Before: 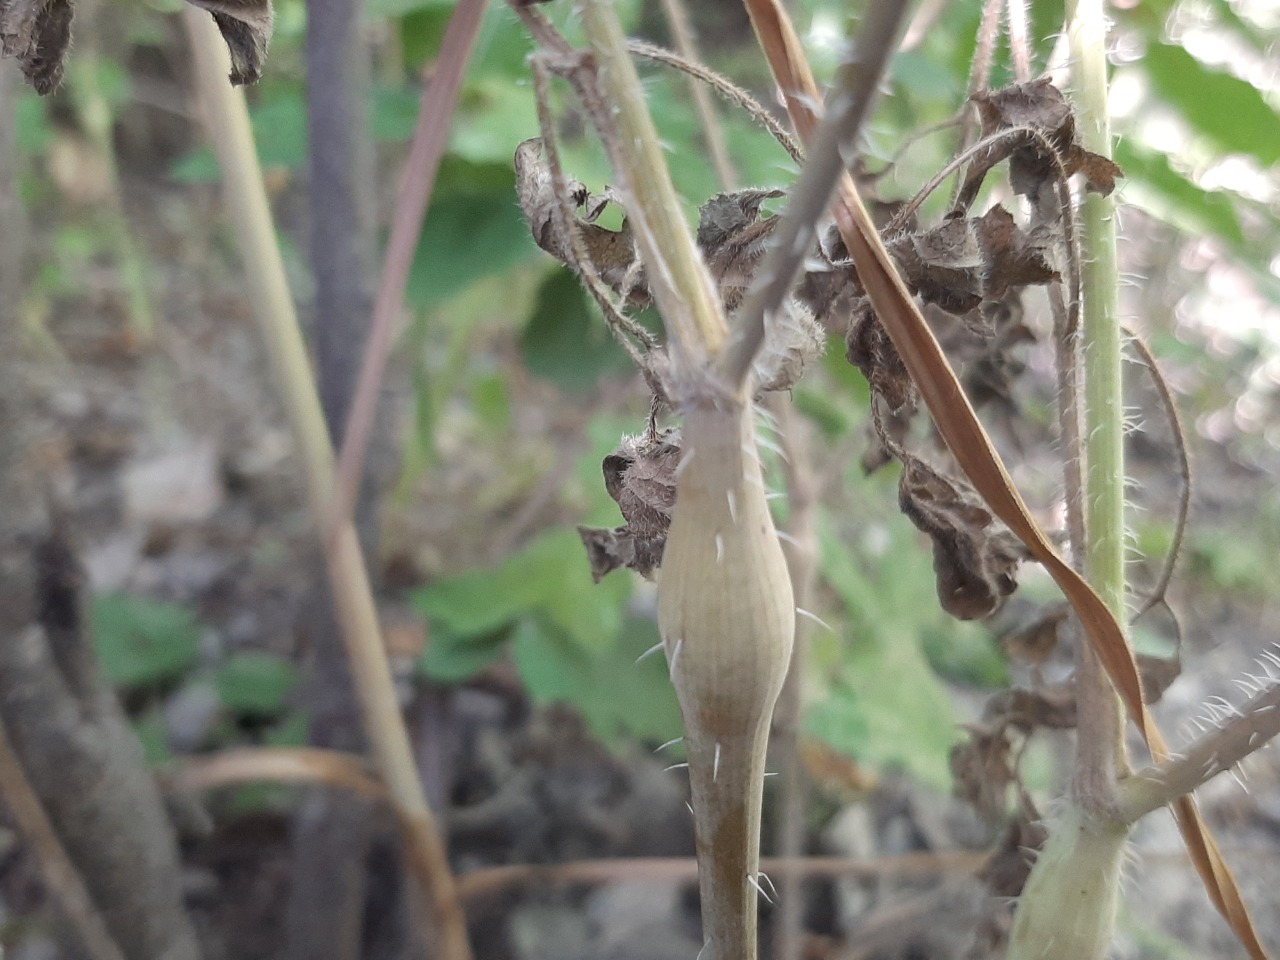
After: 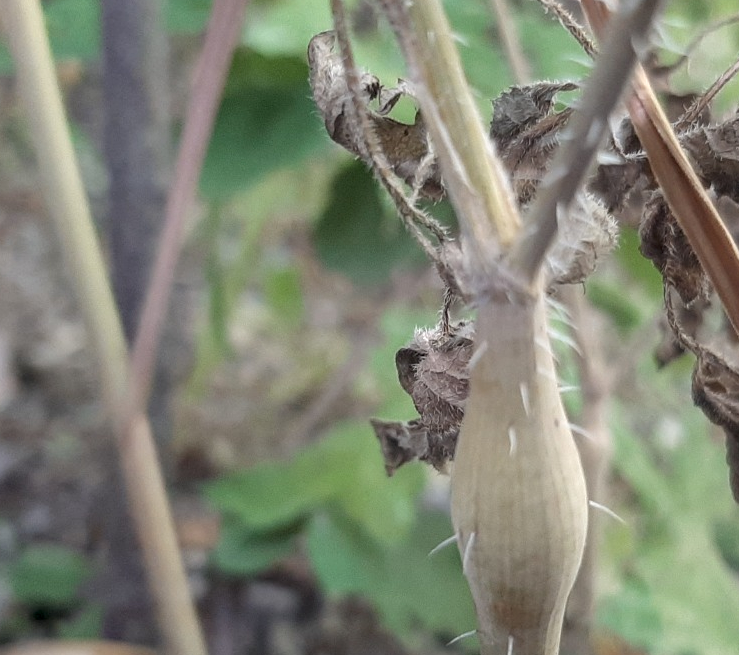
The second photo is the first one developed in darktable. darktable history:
local contrast: on, module defaults
crop: left 16.202%, top 11.208%, right 26.045%, bottom 20.557%
